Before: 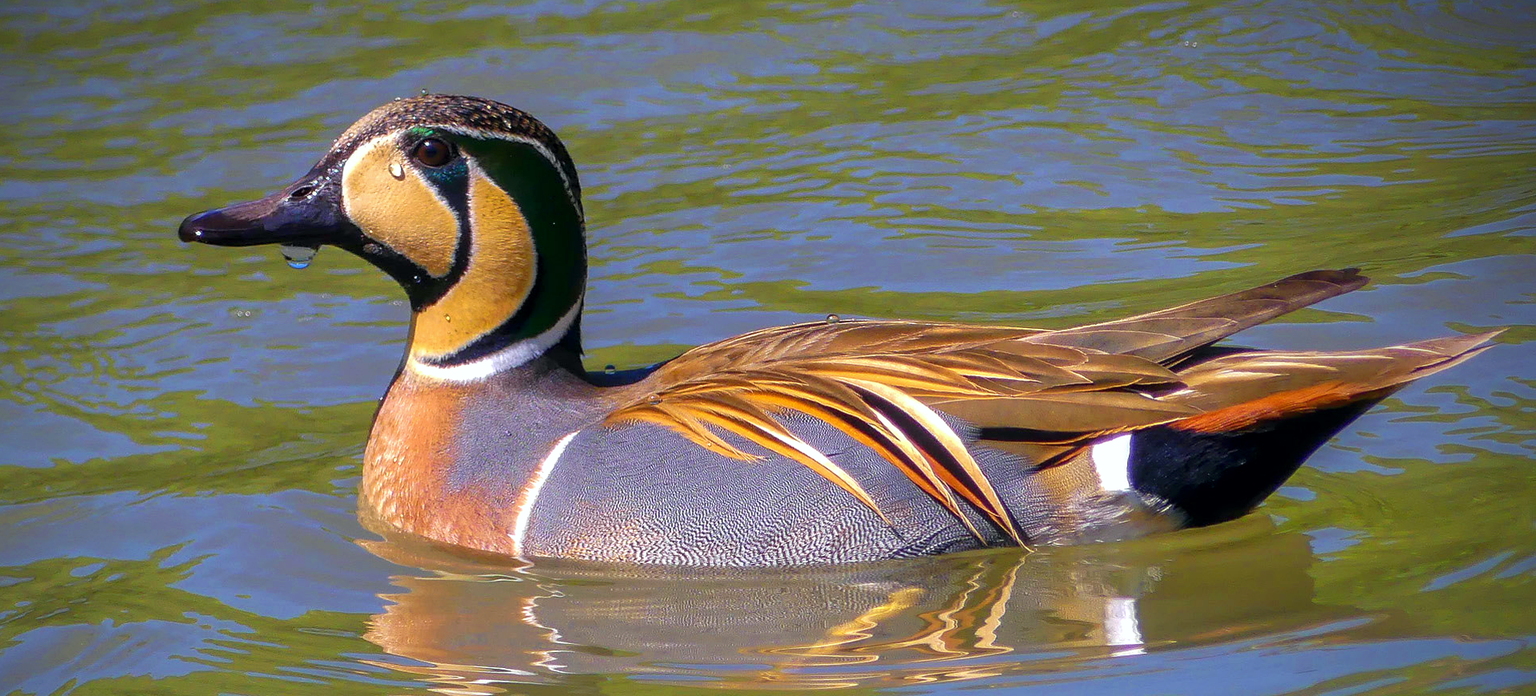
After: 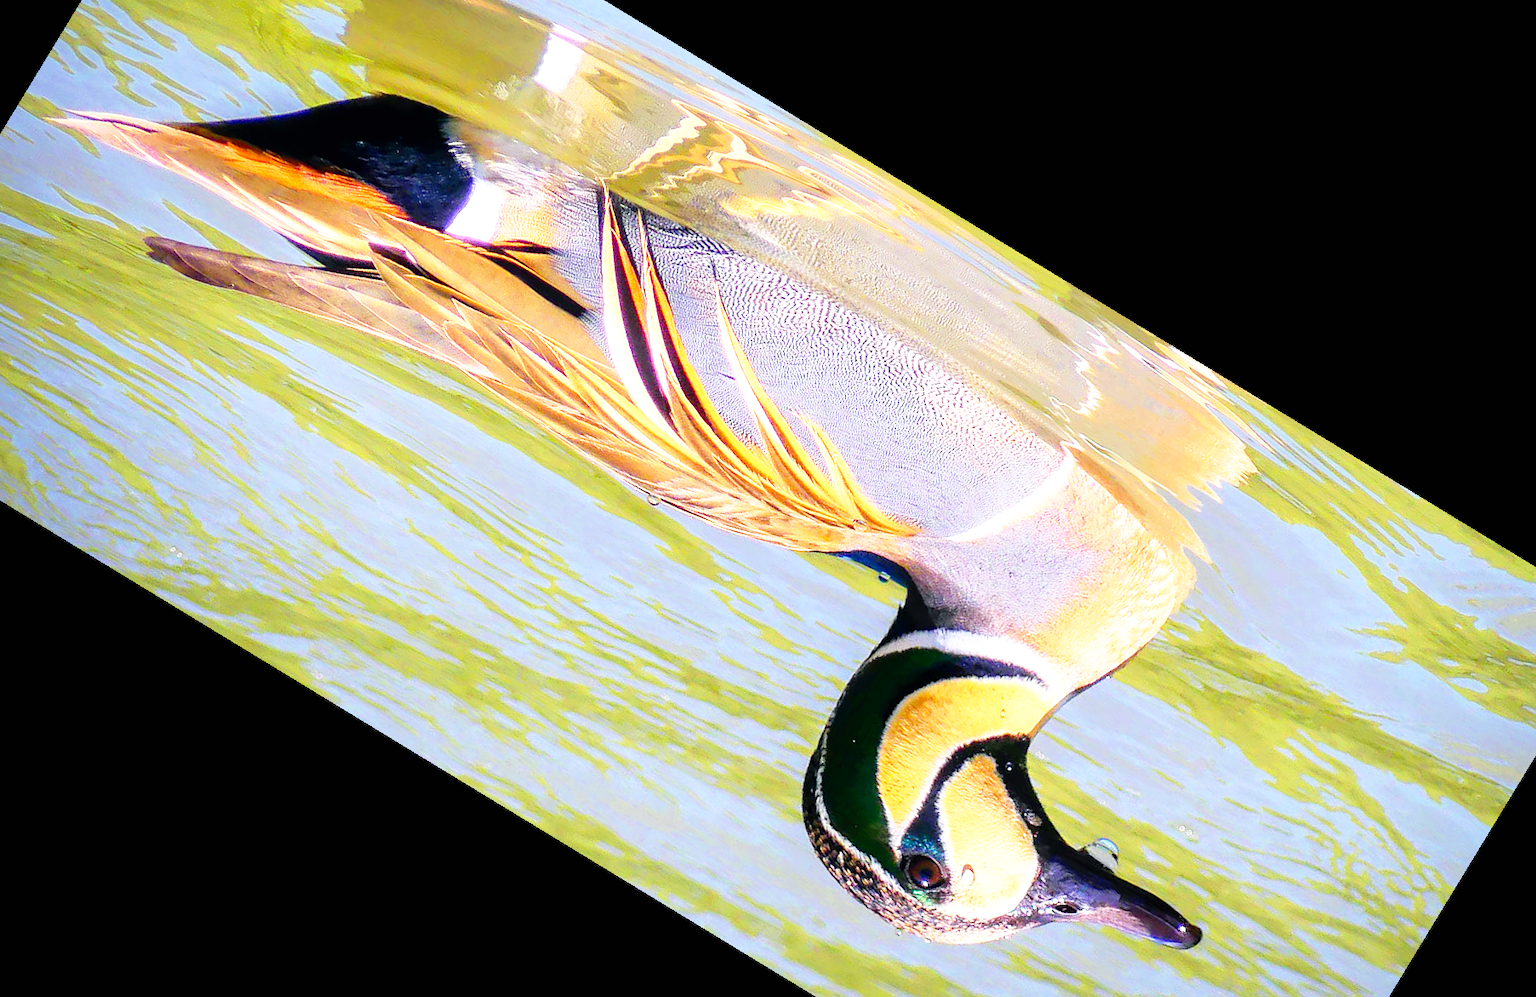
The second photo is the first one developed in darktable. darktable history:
base curve: curves: ch0 [(0, 0) (0.012, 0.01) (0.073, 0.168) (0.31, 0.711) (0.645, 0.957) (1, 1)], preserve colors none
exposure: black level correction 0, exposure 0.7 EV, compensate exposure bias true, compensate highlight preservation false
crop and rotate: angle 148.68°, left 9.111%, top 15.603%, right 4.588%, bottom 17.041%
